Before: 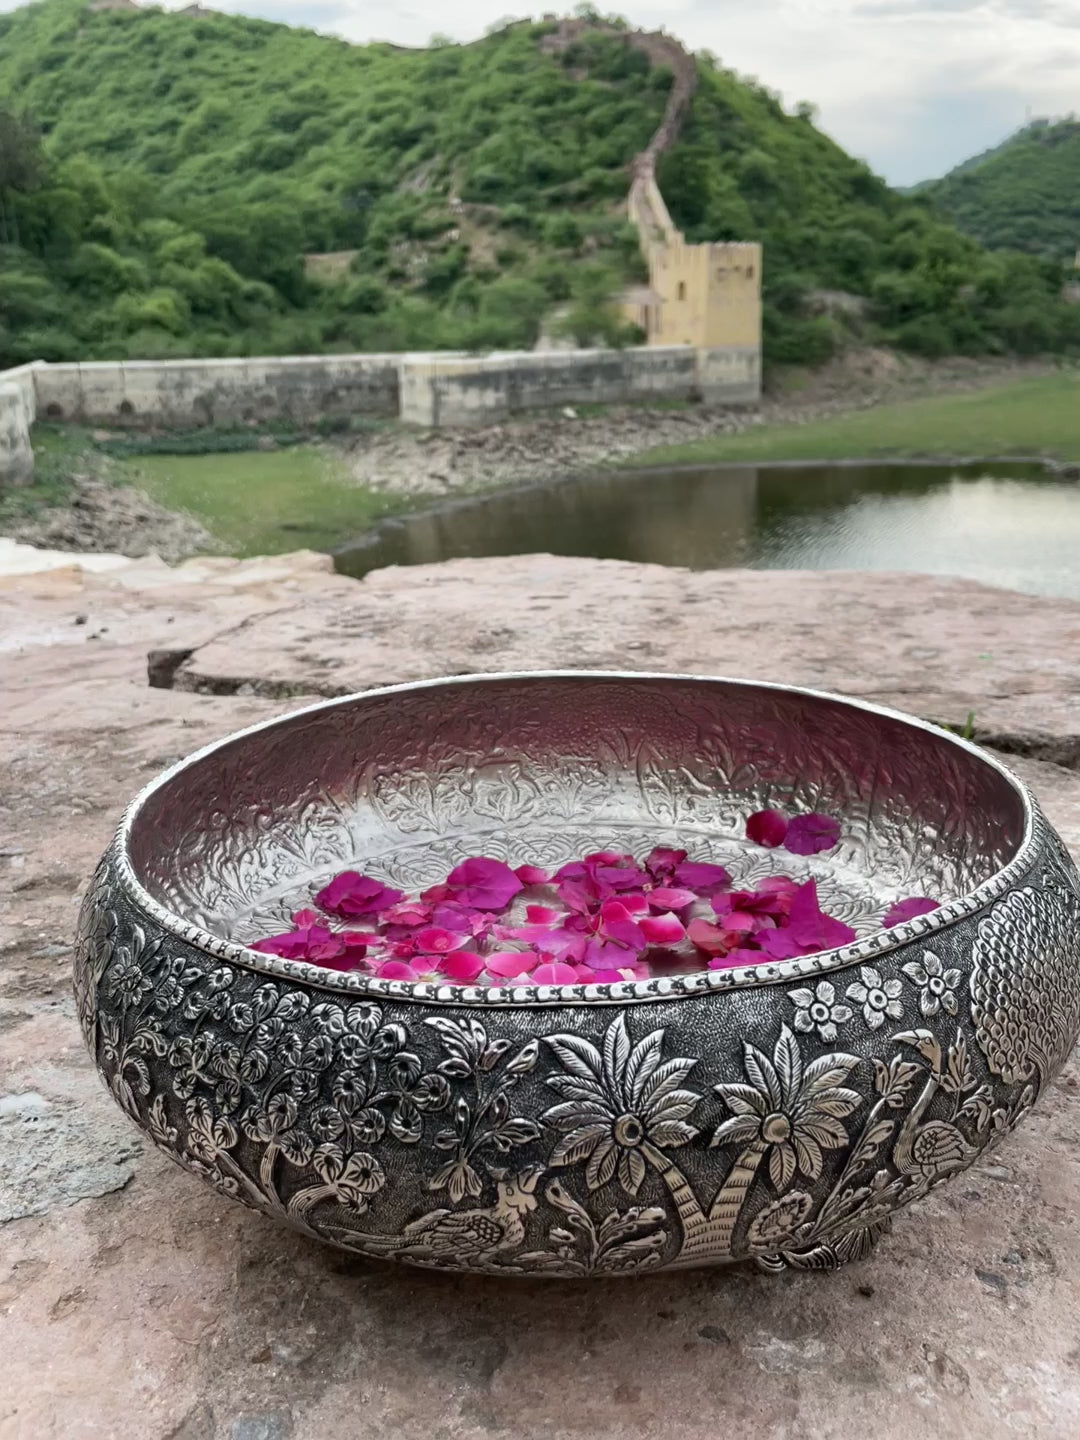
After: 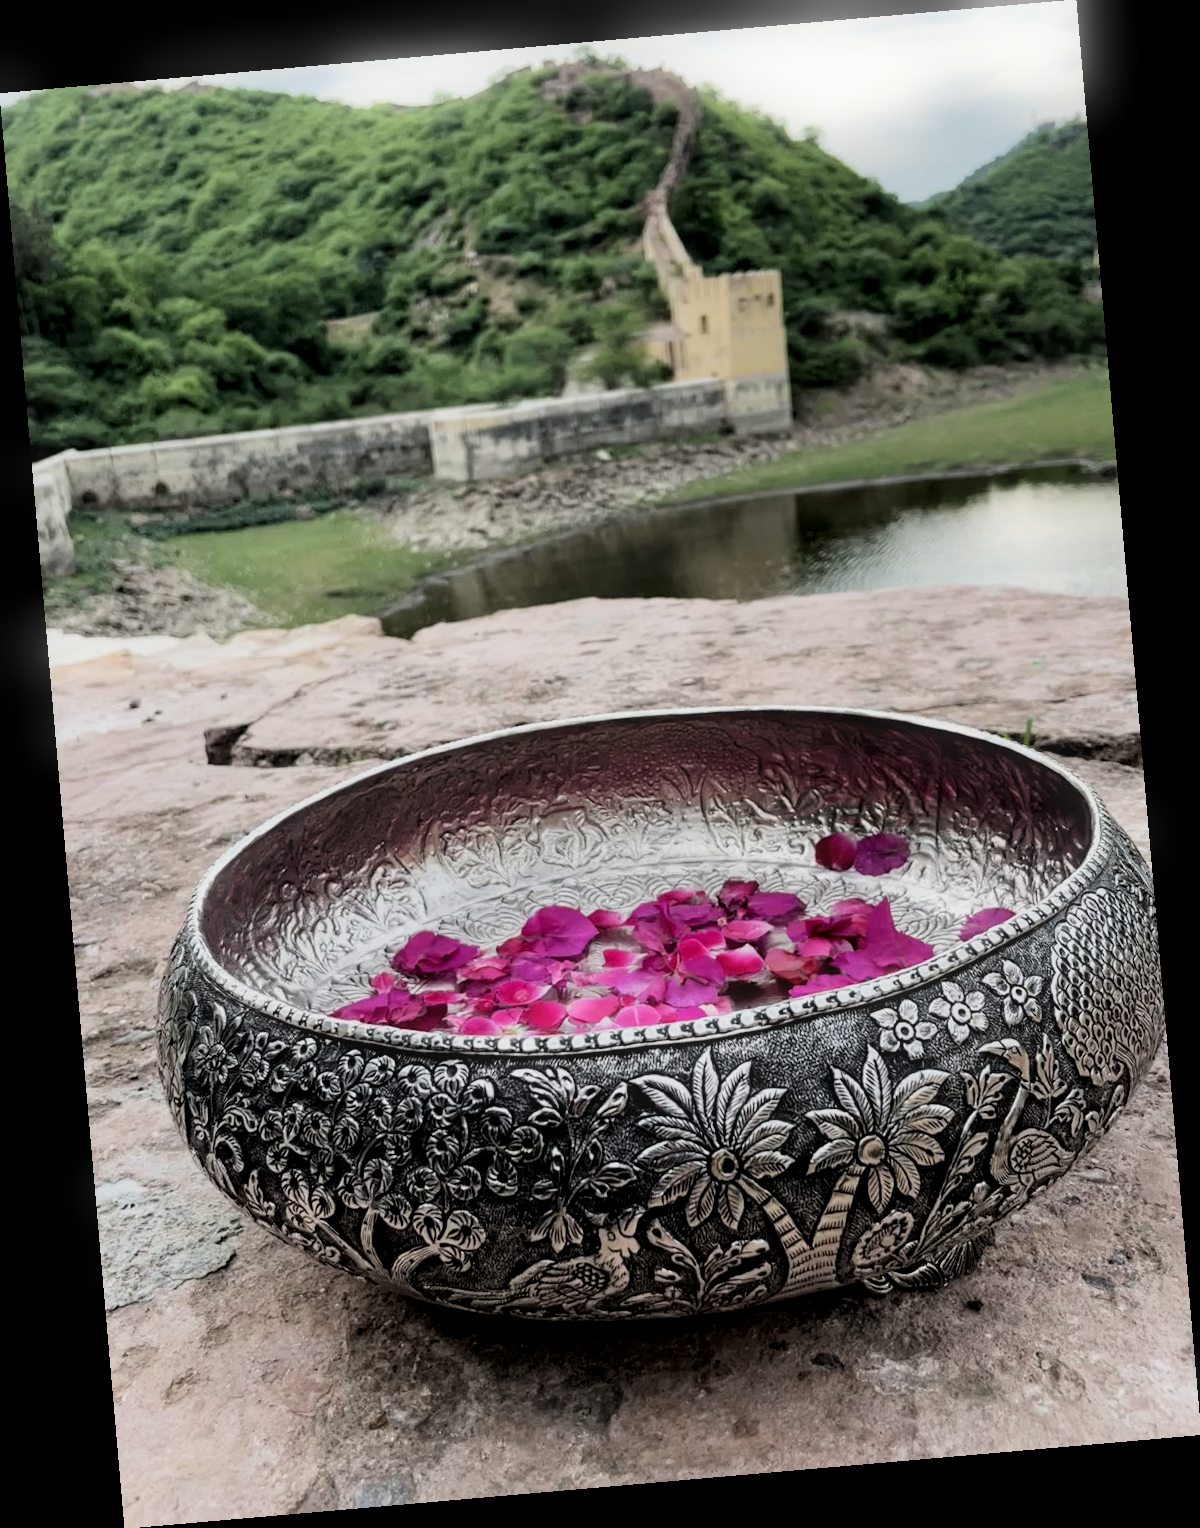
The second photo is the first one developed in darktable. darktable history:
filmic rgb: black relative exposure -5 EV, hardness 2.88, contrast 1.3
local contrast: highlights 100%, shadows 100%, detail 120%, midtone range 0.2
bloom: size 5%, threshold 95%, strength 15%
rotate and perspective: rotation -4.98°, automatic cropping off
